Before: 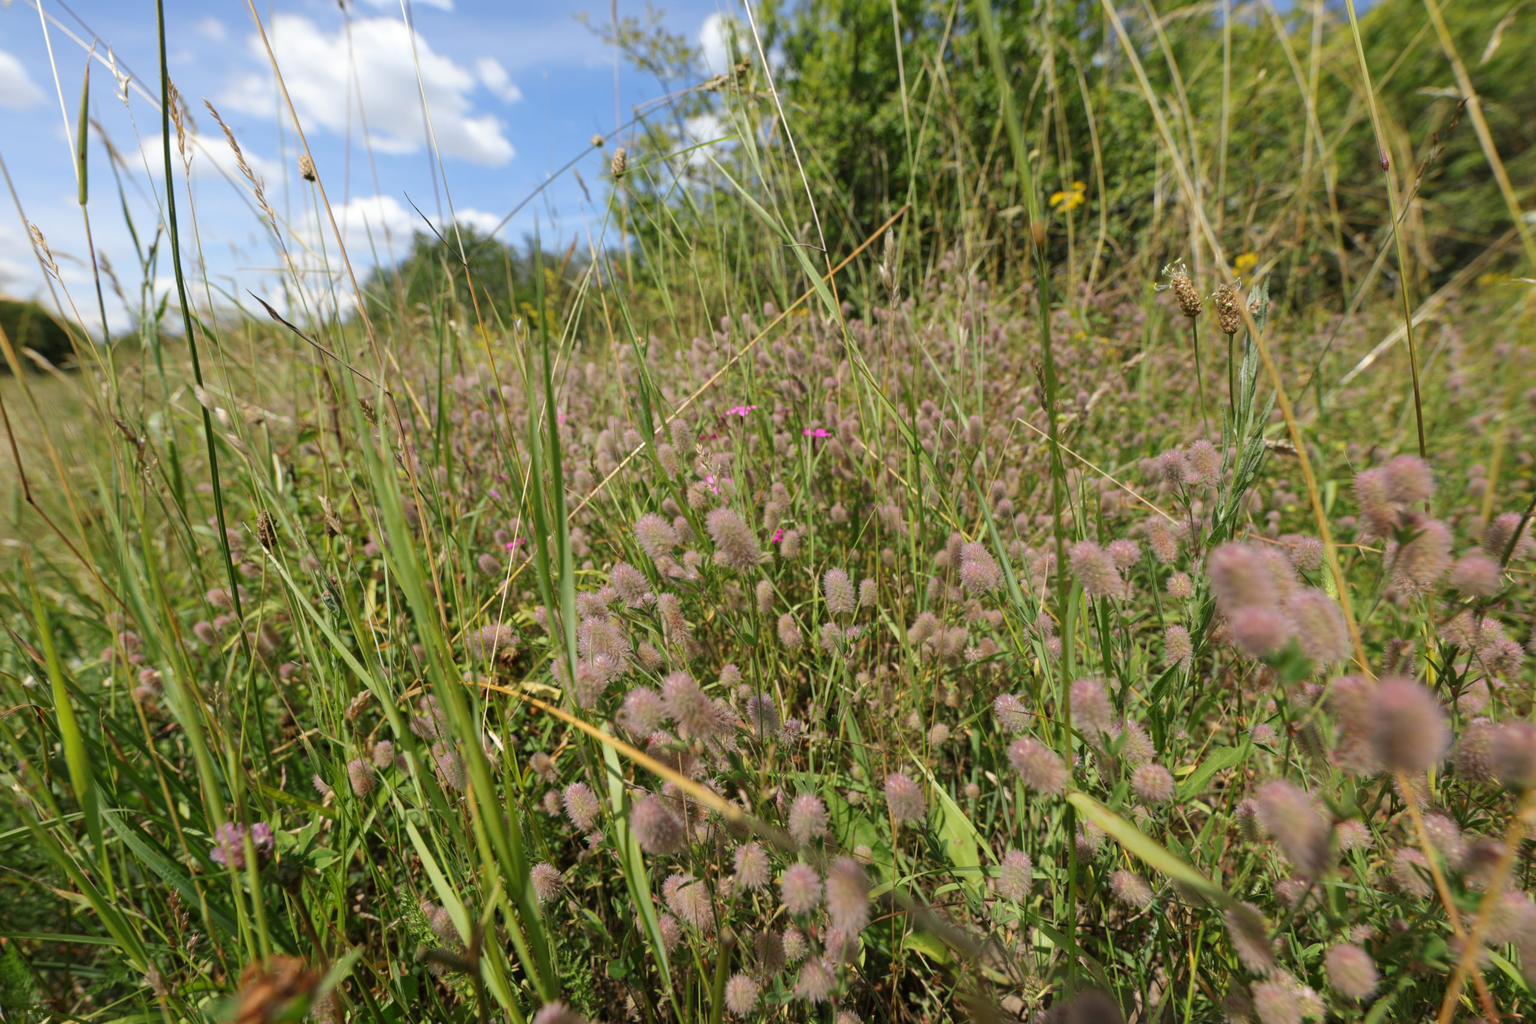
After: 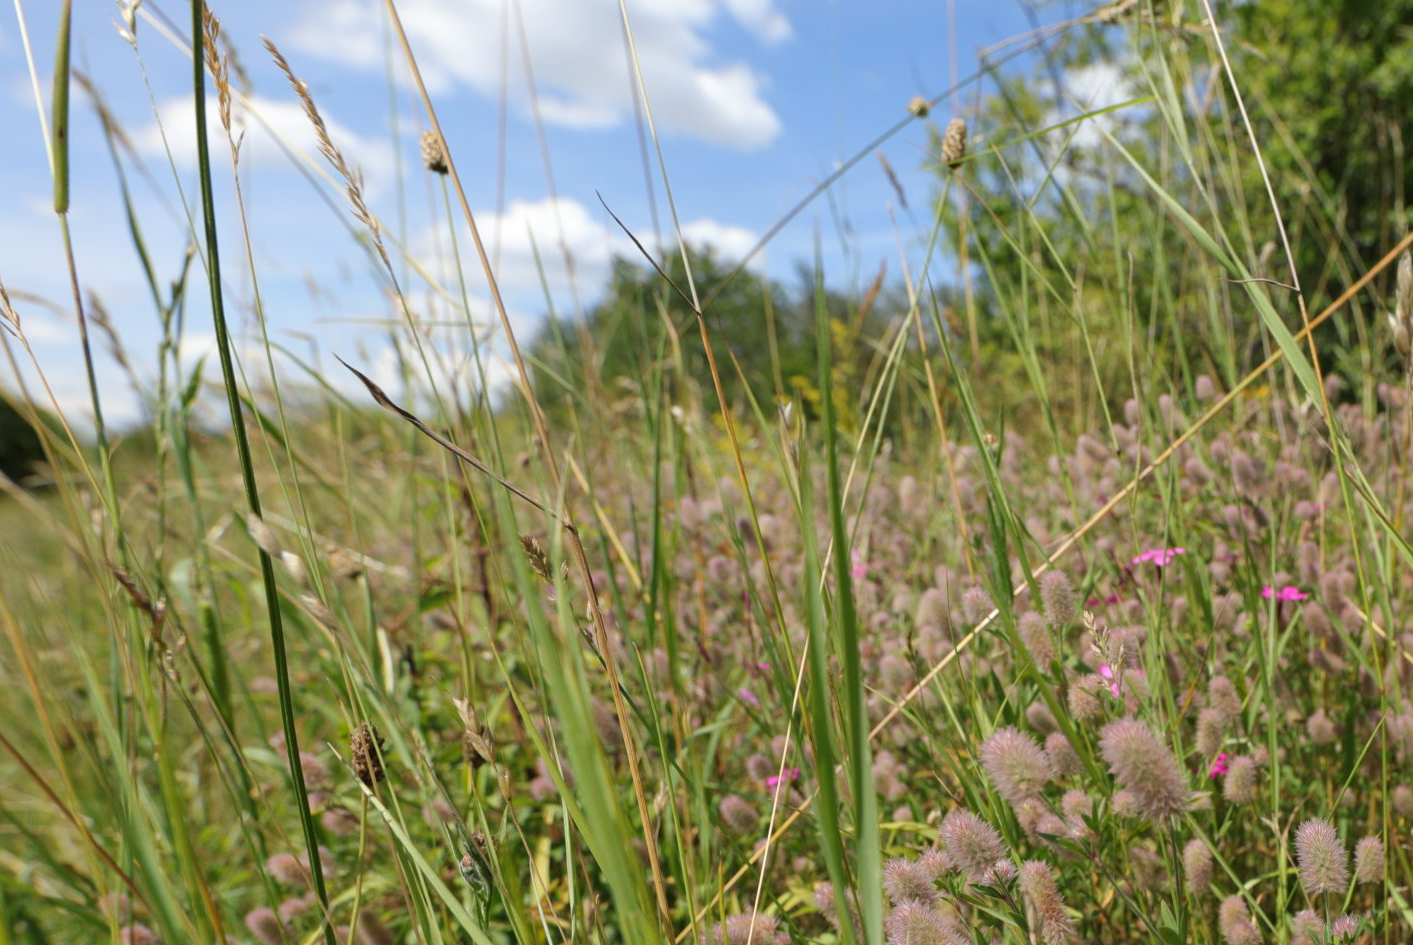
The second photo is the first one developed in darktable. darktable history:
crop and rotate: left 3.023%, top 7.533%, right 41.771%, bottom 37.095%
